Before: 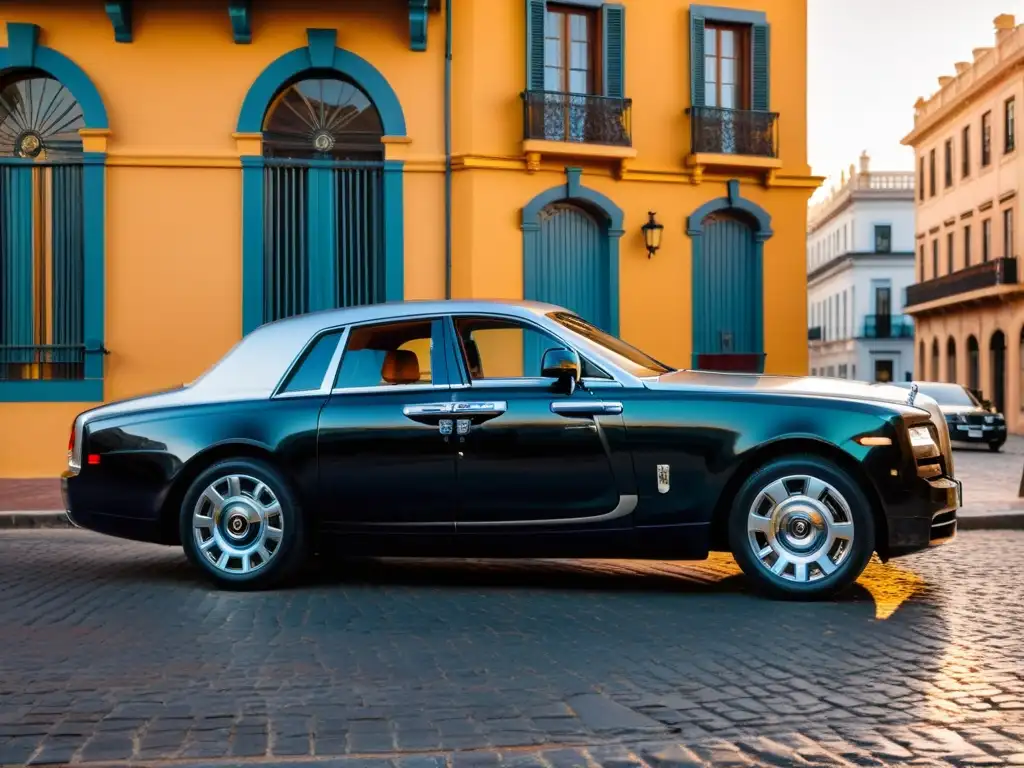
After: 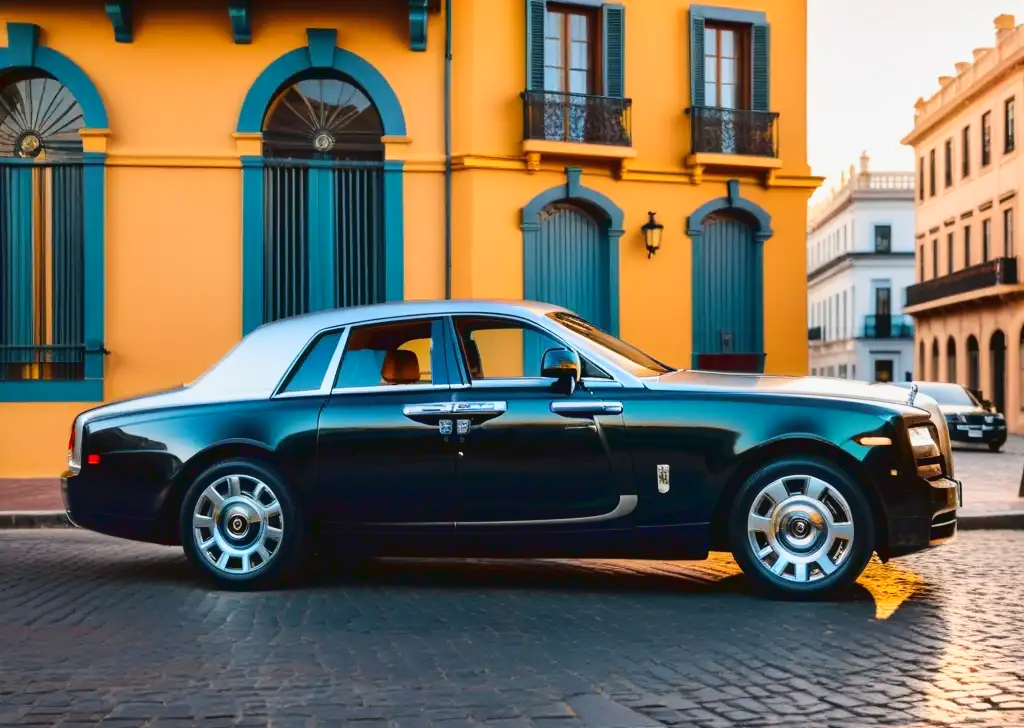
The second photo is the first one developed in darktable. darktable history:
crop and rotate: top 0.007%, bottom 5.134%
tone curve: curves: ch0 [(0, 0.039) (0.104, 0.103) (0.273, 0.267) (0.448, 0.487) (0.704, 0.761) (0.886, 0.922) (0.994, 0.971)]; ch1 [(0, 0) (0.335, 0.298) (0.446, 0.413) (0.485, 0.487) (0.515, 0.503) (0.566, 0.563) (0.641, 0.655) (1, 1)]; ch2 [(0, 0) (0.314, 0.301) (0.421, 0.411) (0.502, 0.494) (0.528, 0.54) (0.557, 0.559) (0.612, 0.62) (0.722, 0.686) (1, 1)], color space Lab, linked channels, preserve colors none
tone equalizer: edges refinement/feathering 500, mask exposure compensation -1.57 EV, preserve details no
